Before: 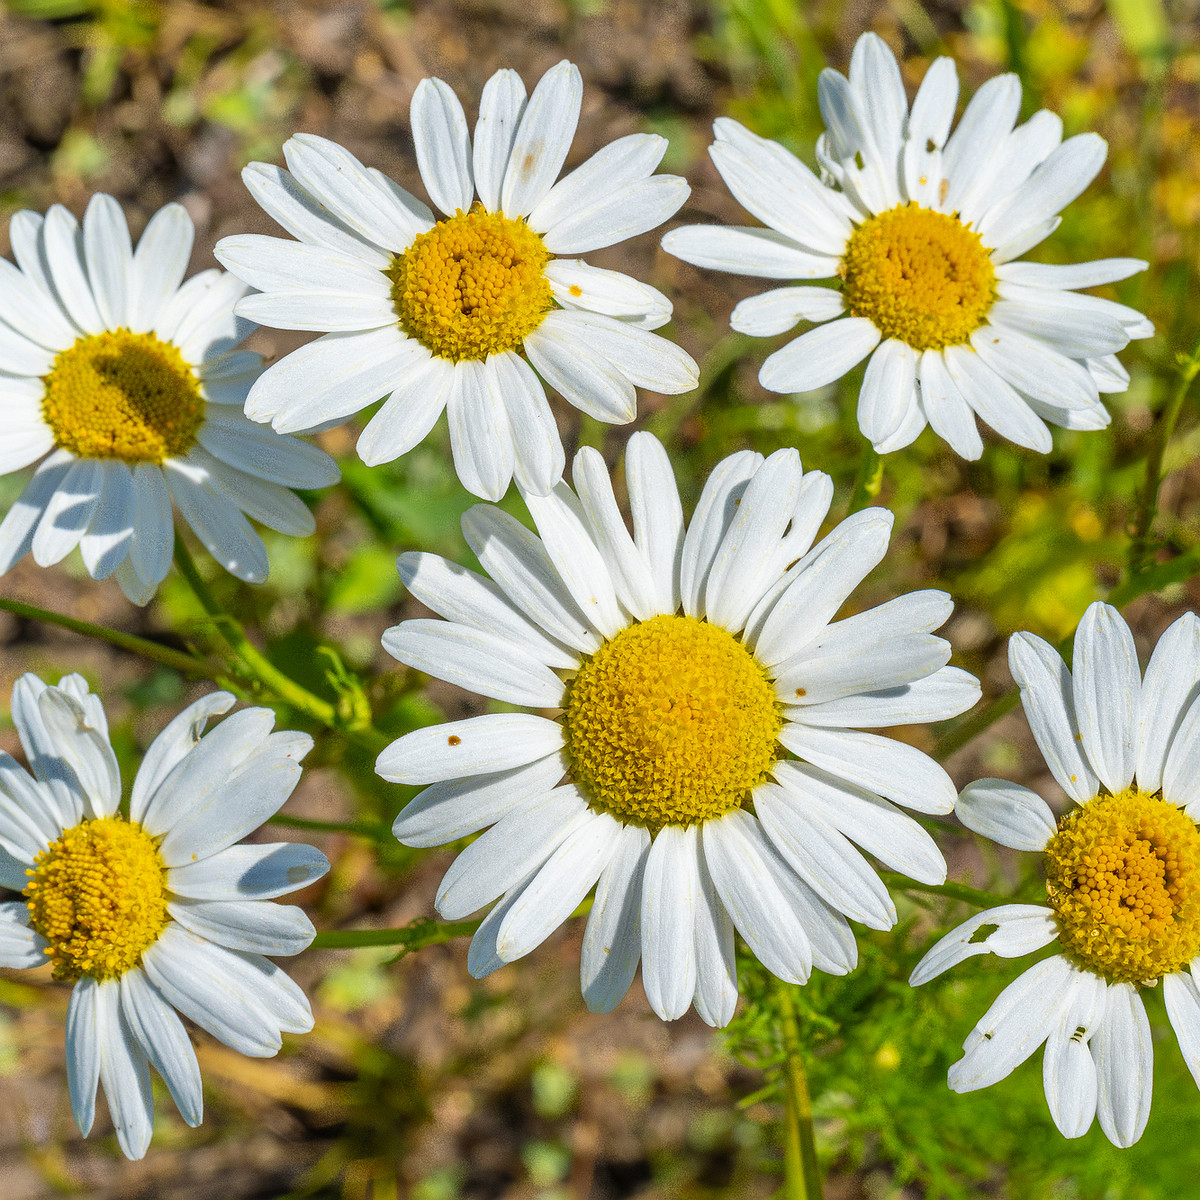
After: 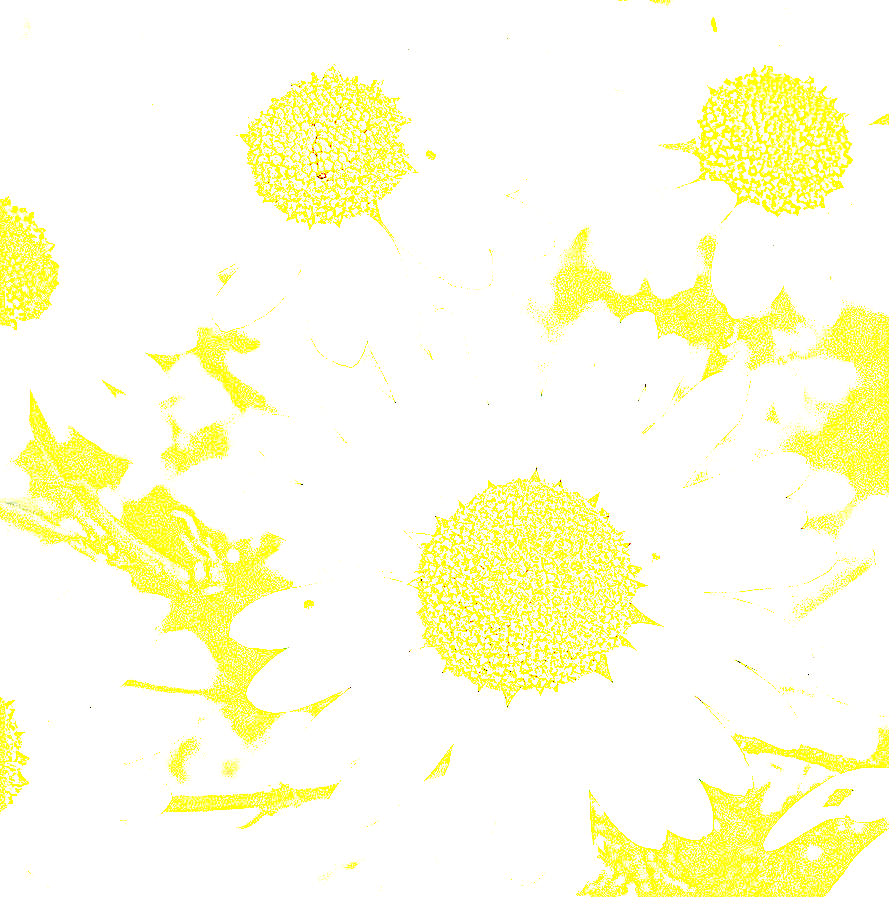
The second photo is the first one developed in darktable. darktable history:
crop and rotate: left 12.139%, top 11.359%, right 13.699%, bottom 13.845%
sharpen: on, module defaults
exposure: exposure 7.981 EV, compensate exposure bias true, compensate highlight preservation false
